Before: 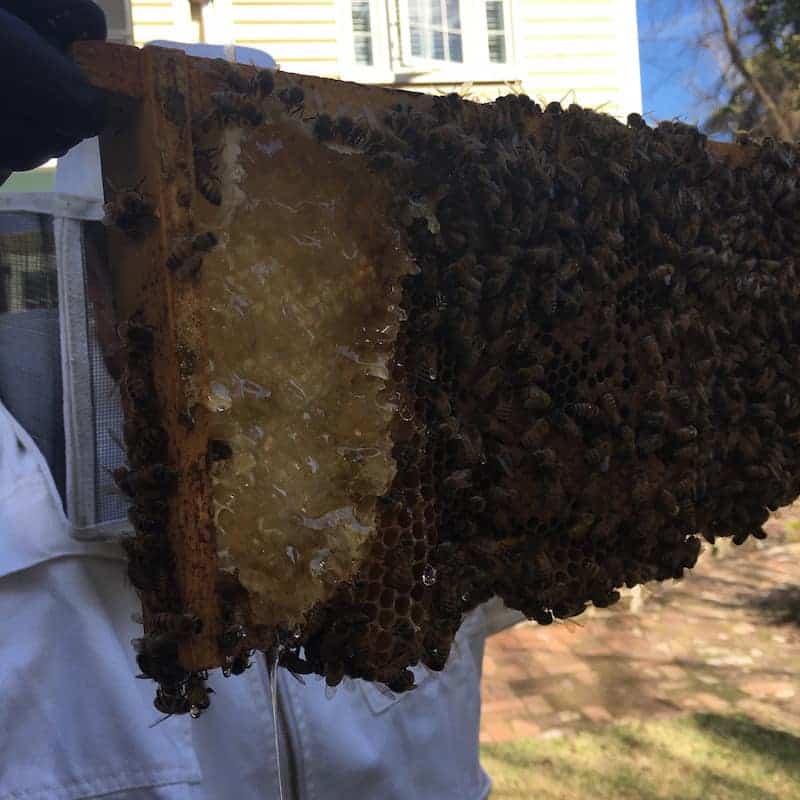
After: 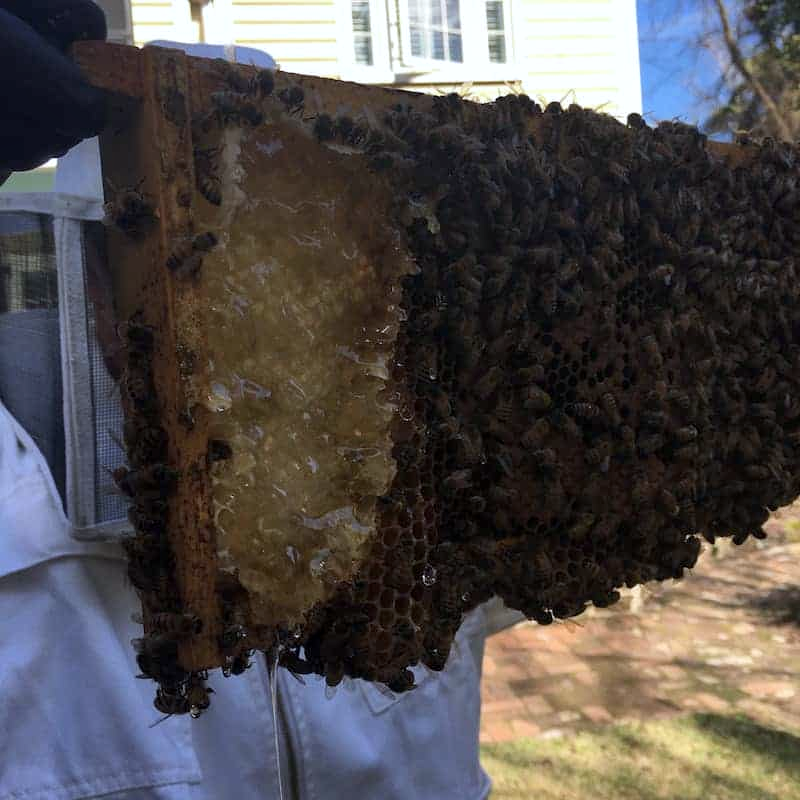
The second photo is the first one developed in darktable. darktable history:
local contrast: highlights 100%, shadows 100%, detail 120%, midtone range 0.2
white balance: red 0.974, blue 1.044
